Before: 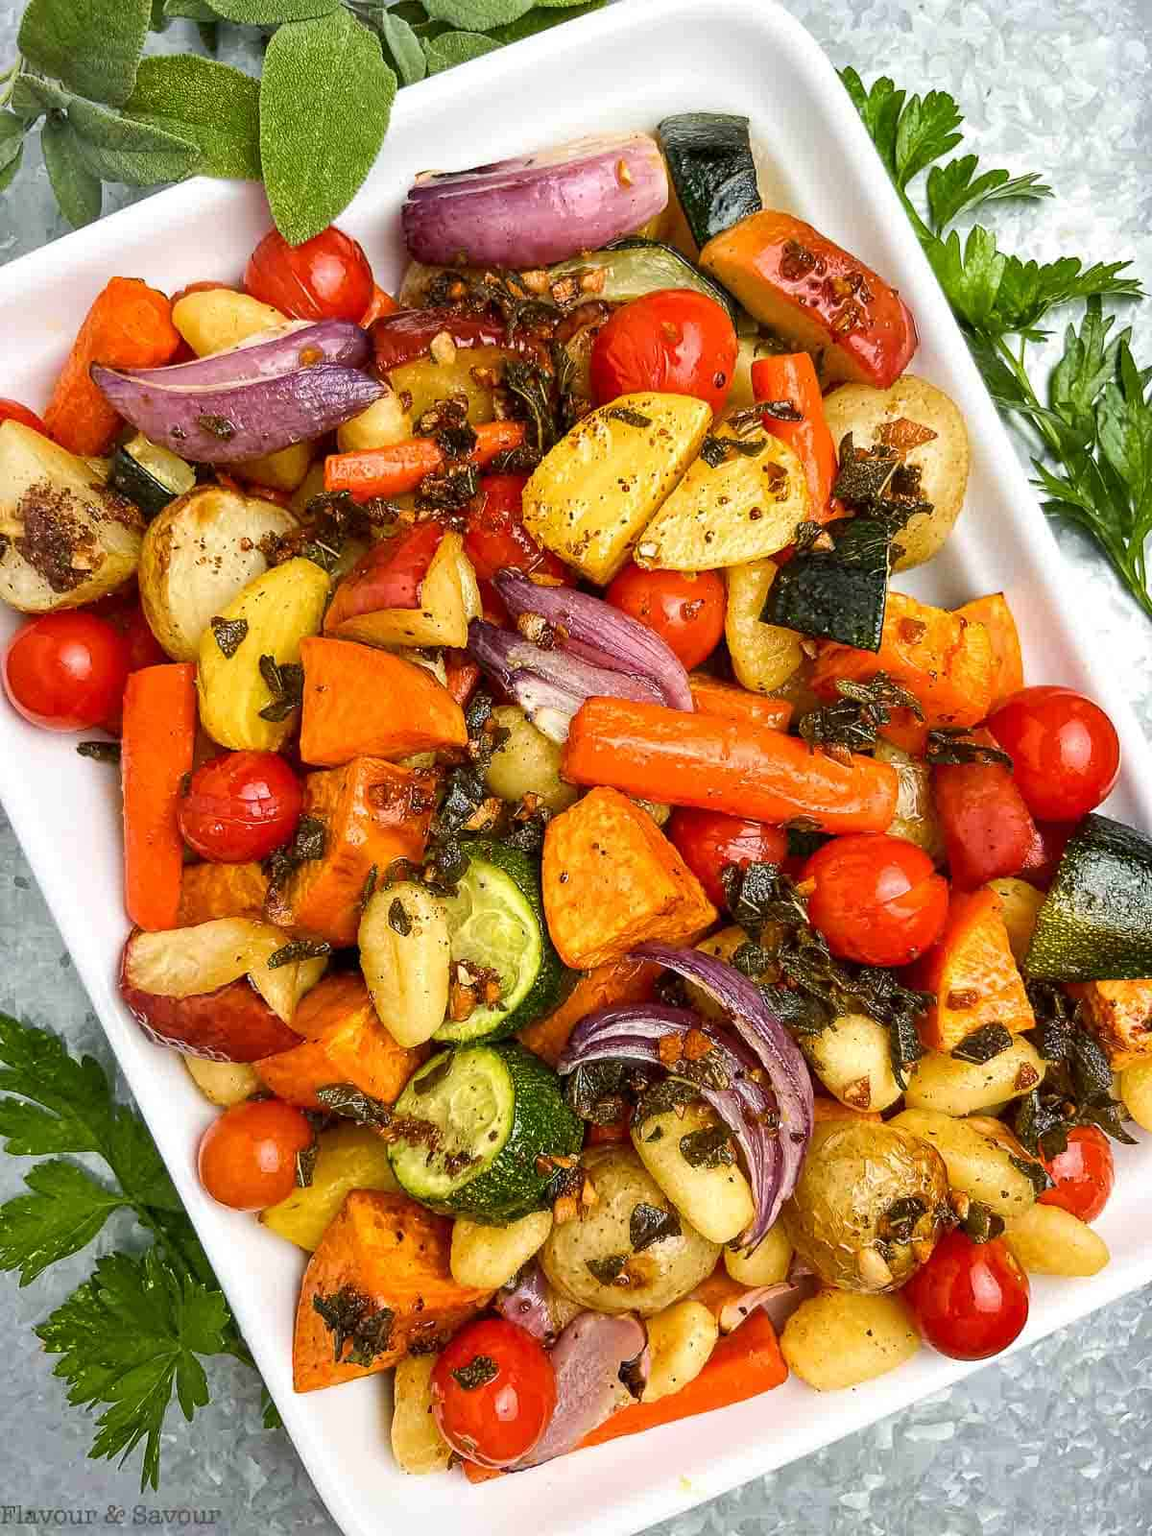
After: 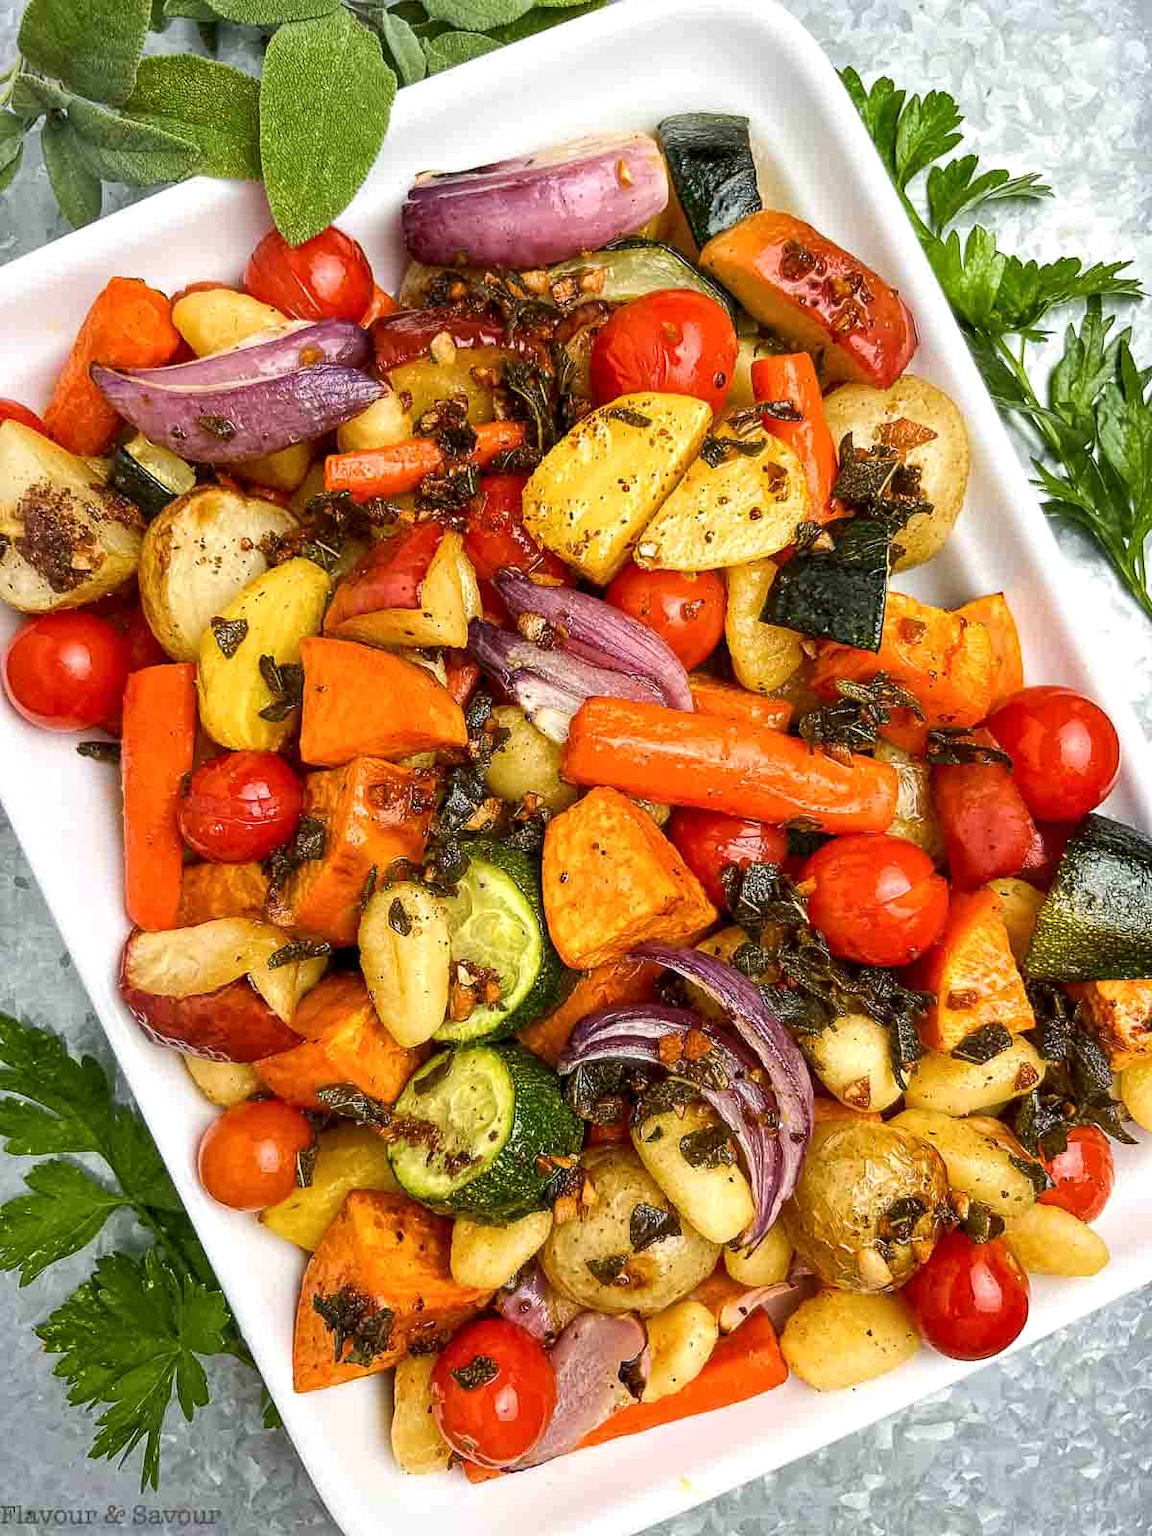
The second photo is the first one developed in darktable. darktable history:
local contrast: highlights 106%, shadows 97%, detail 119%, midtone range 0.2
